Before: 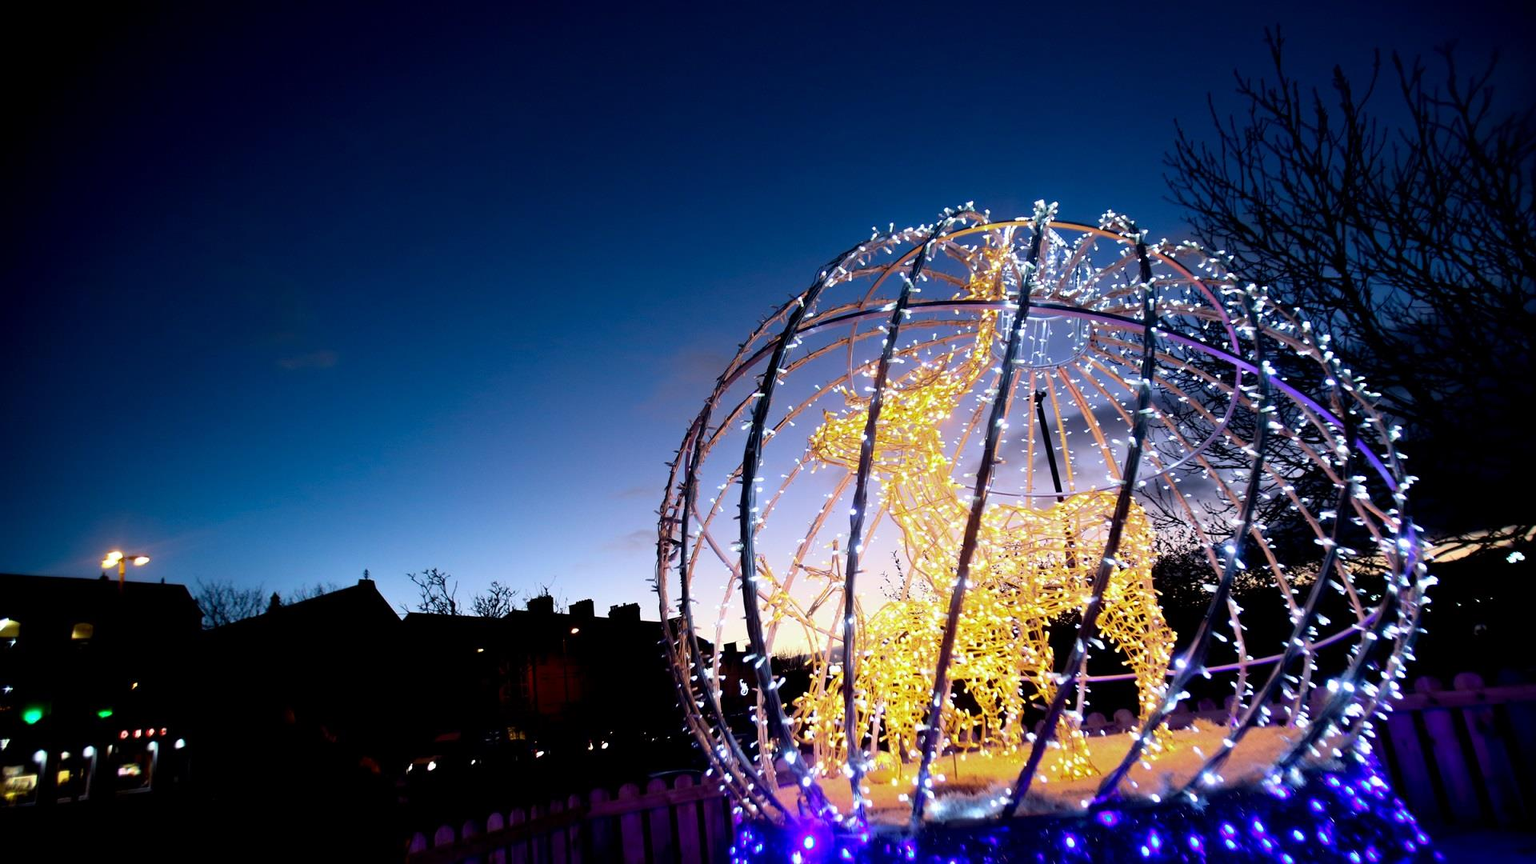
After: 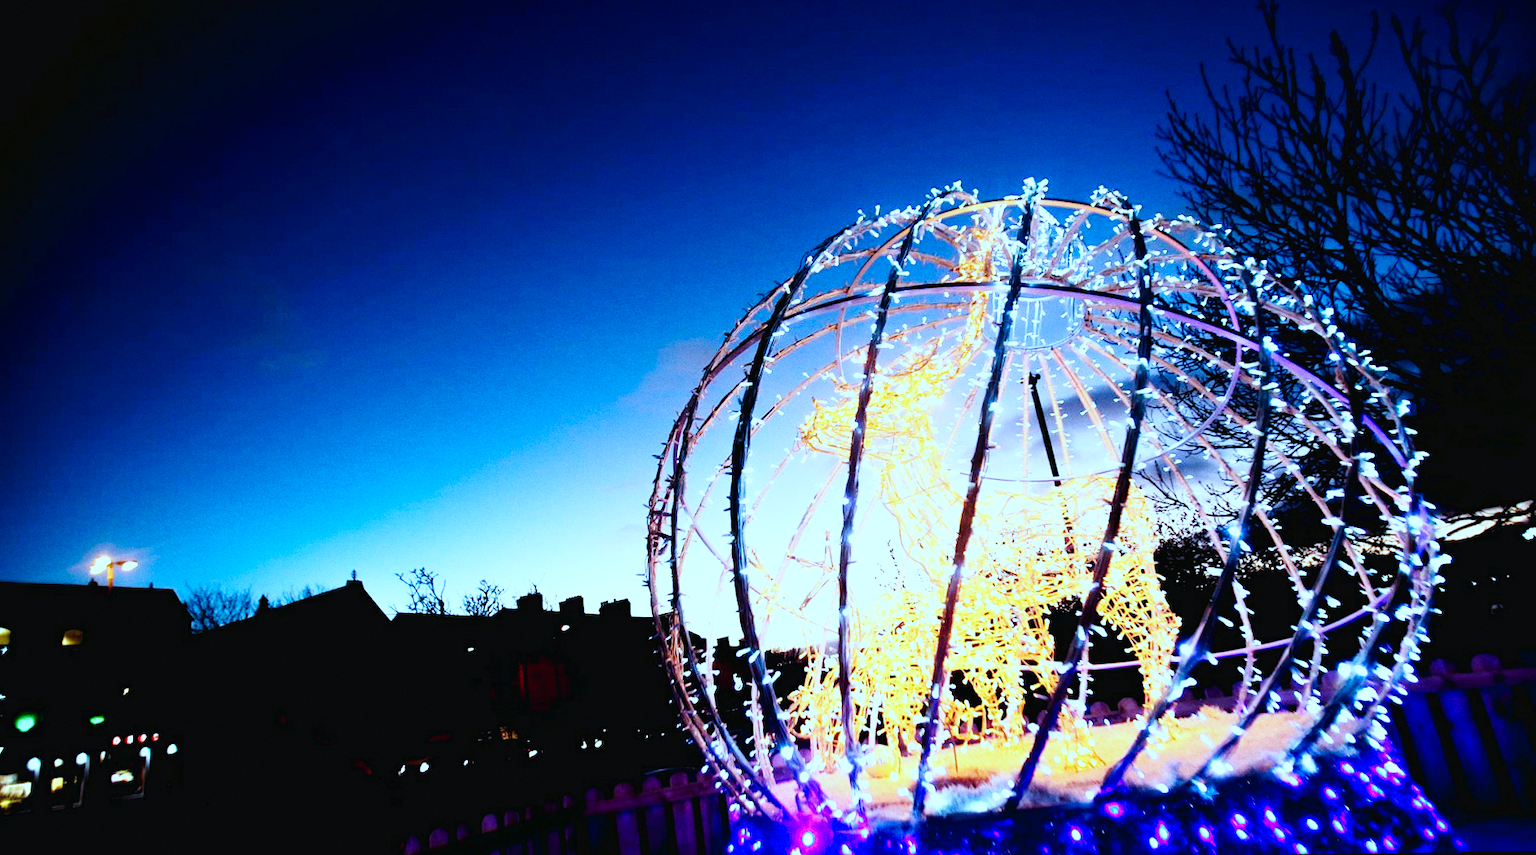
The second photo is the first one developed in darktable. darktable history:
grain: coarseness 7.08 ISO, strength 21.67%, mid-tones bias 59.58%
color correction: highlights a* -10.69, highlights b* -19.19
base curve: curves: ch0 [(0, 0.003) (0.001, 0.002) (0.006, 0.004) (0.02, 0.022) (0.048, 0.086) (0.094, 0.234) (0.162, 0.431) (0.258, 0.629) (0.385, 0.8) (0.548, 0.918) (0.751, 0.988) (1, 1)], preserve colors none
rotate and perspective: rotation -1.32°, lens shift (horizontal) -0.031, crop left 0.015, crop right 0.985, crop top 0.047, crop bottom 0.982
tone equalizer: on, module defaults
